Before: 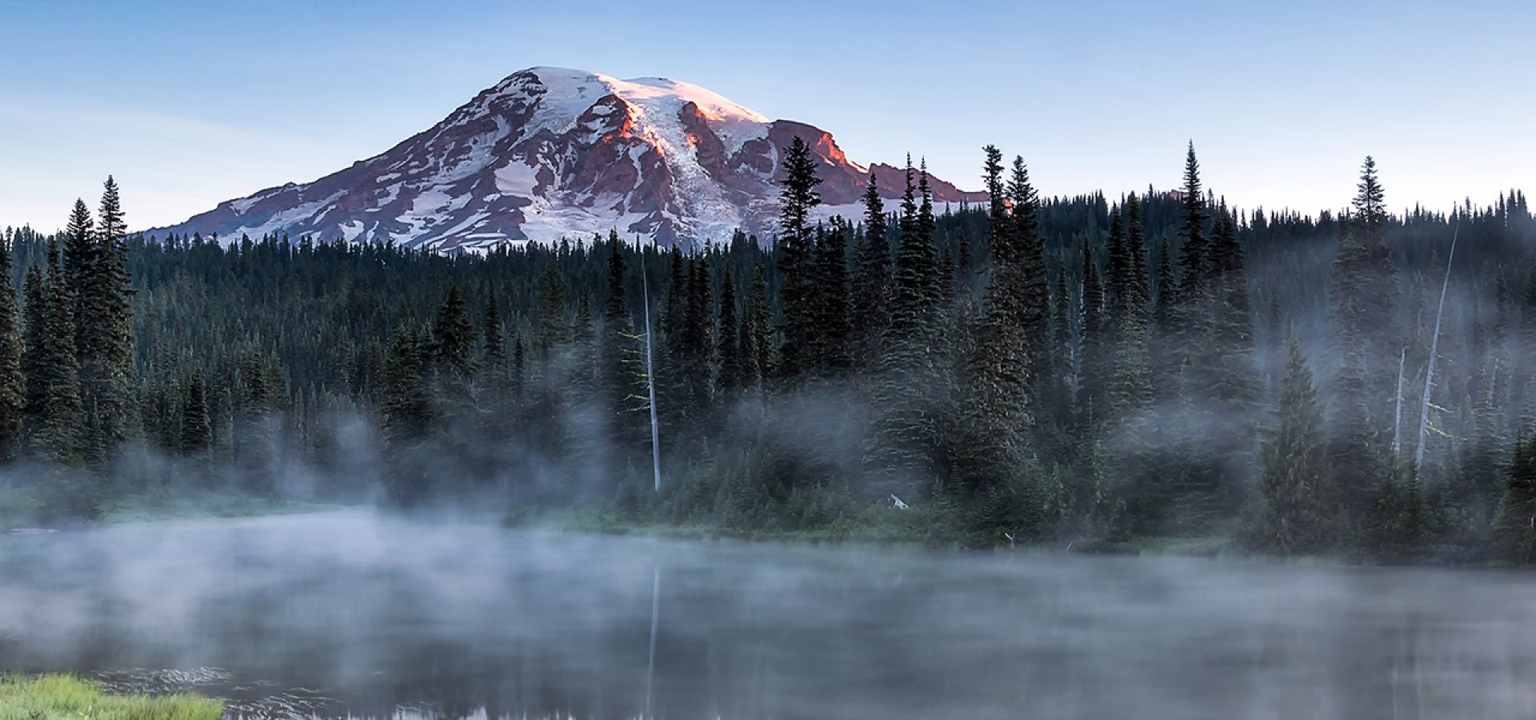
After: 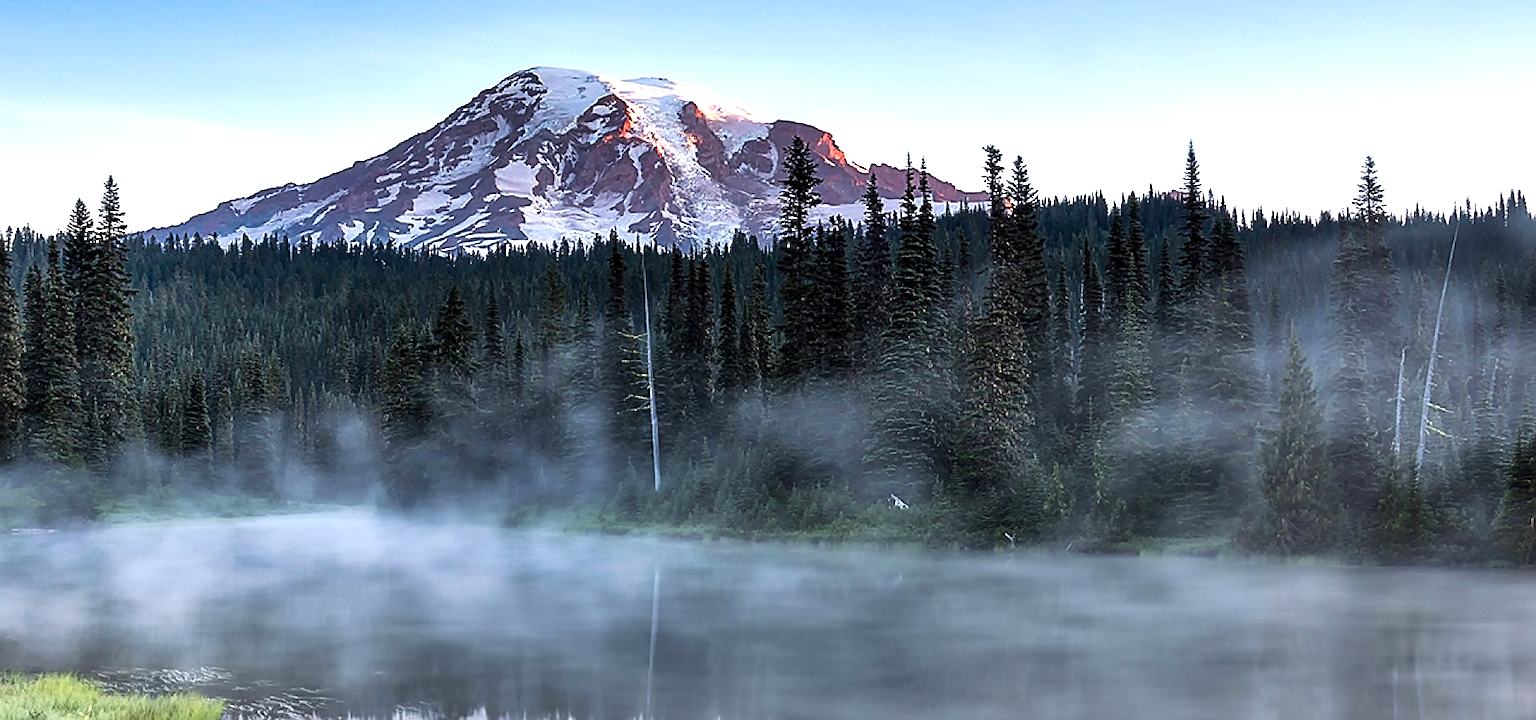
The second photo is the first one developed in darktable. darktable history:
contrast brightness saturation: contrast 0.03, brightness -0.04
exposure: exposure 0.636 EV, compensate highlight preservation false
sharpen: on, module defaults
